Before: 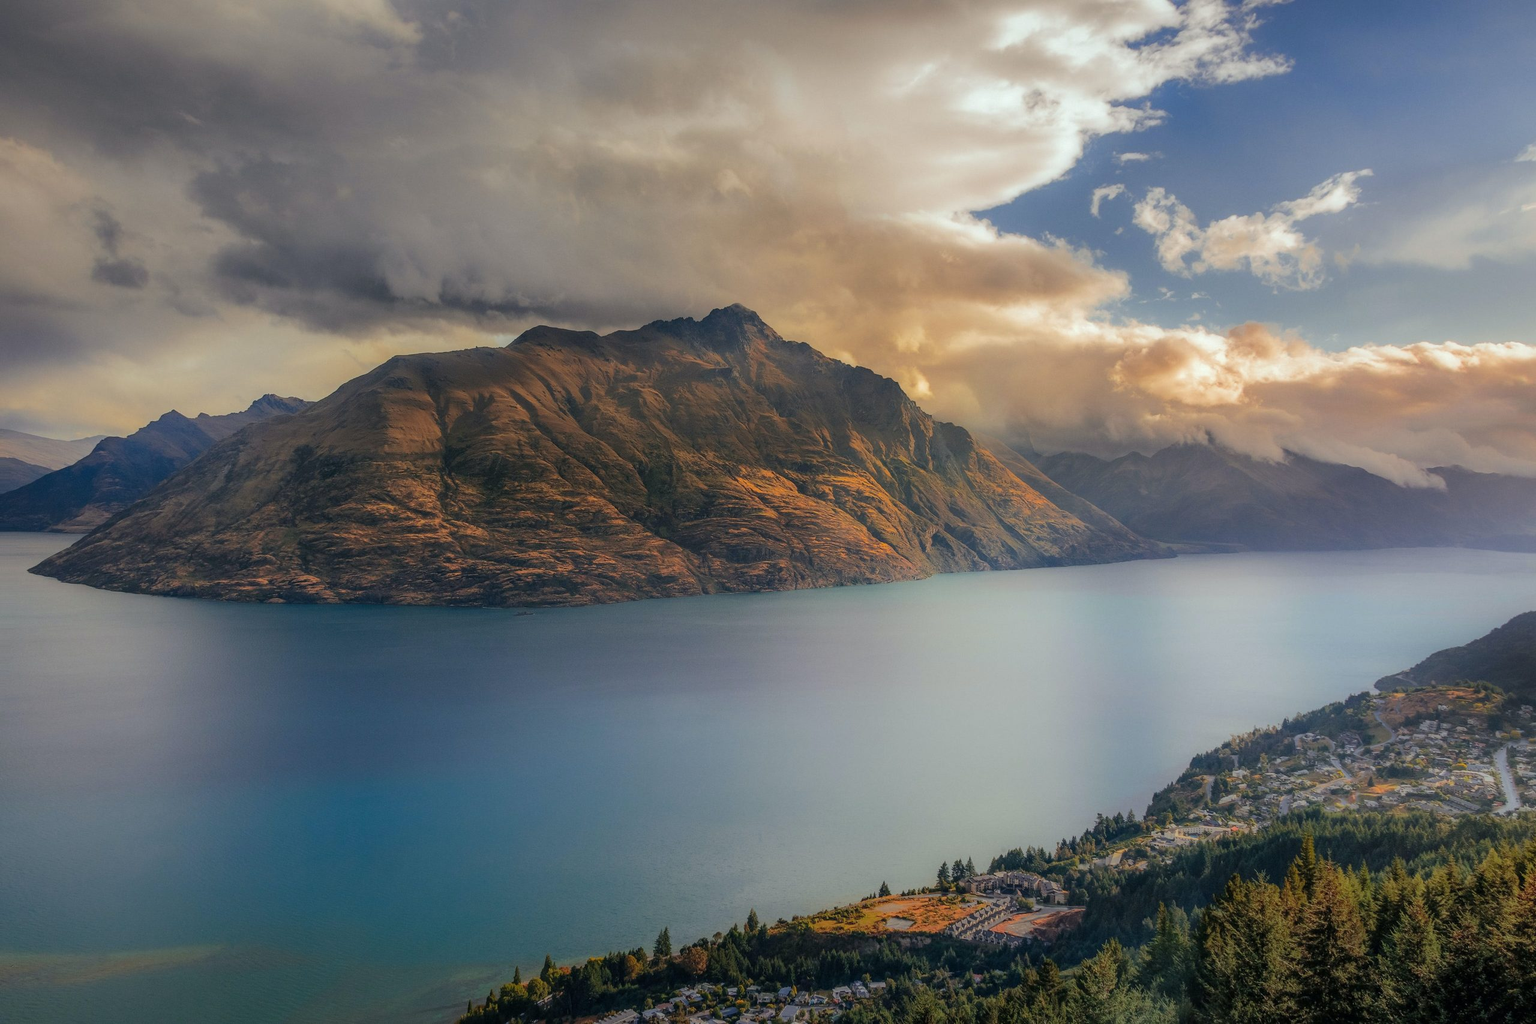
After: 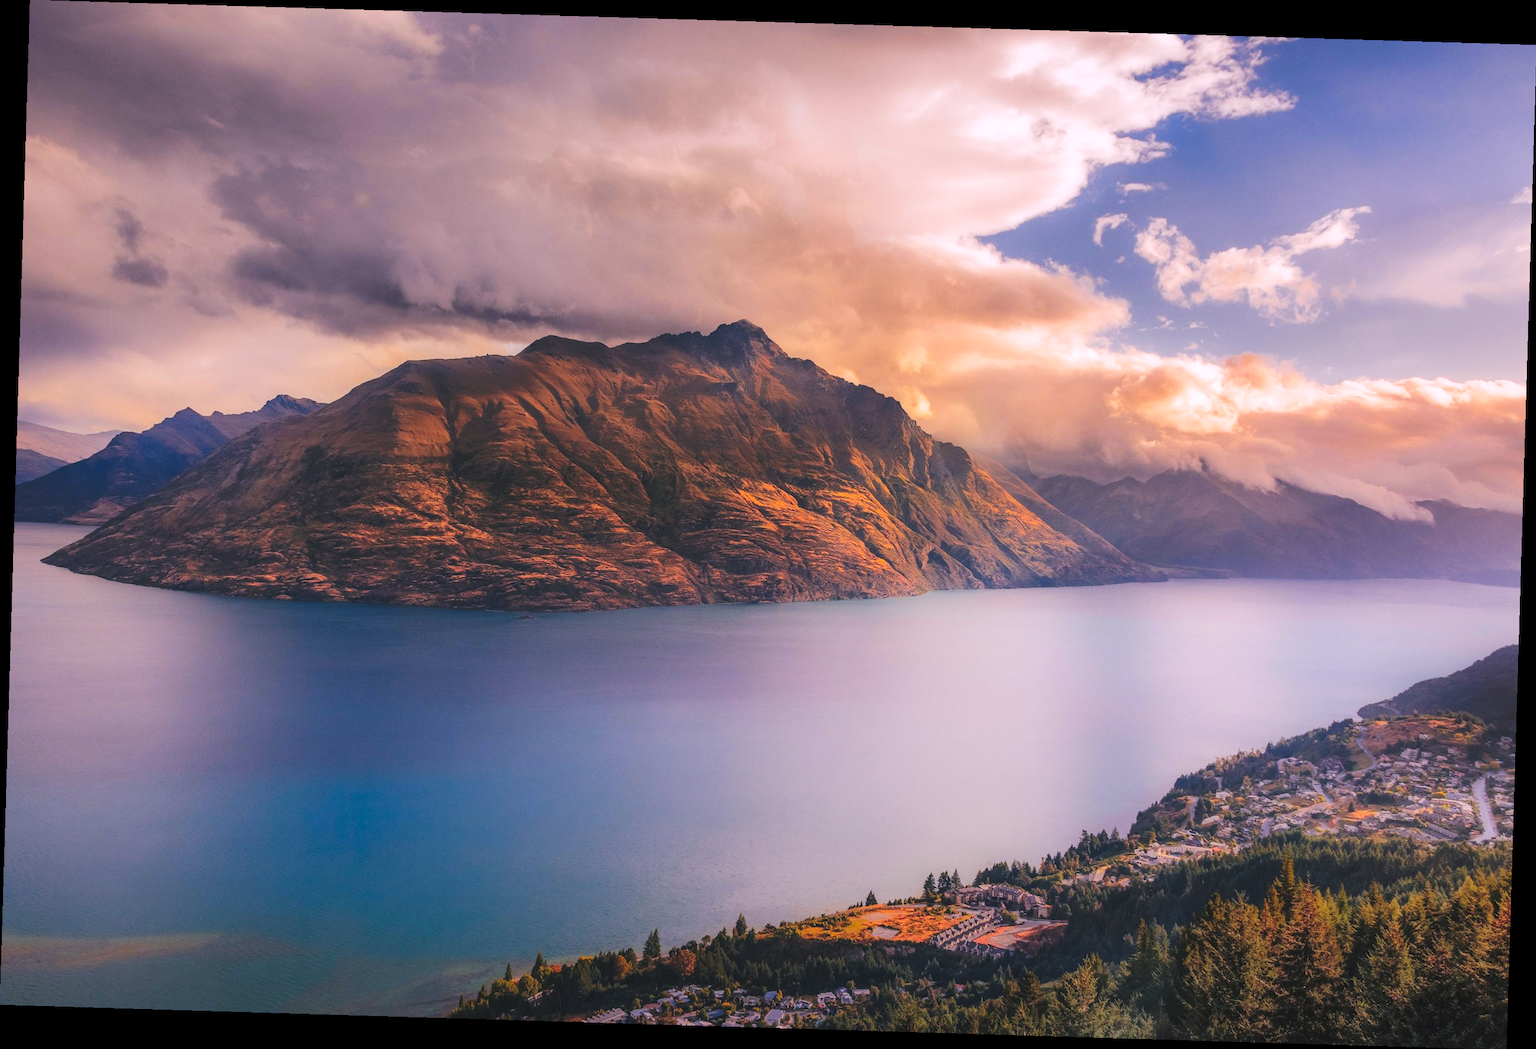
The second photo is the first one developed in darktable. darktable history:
rotate and perspective: rotation 1.72°, automatic cropping off
white balance: red 1.188, blue 1.11
tone curve: curves: ch0 [(0, 0) (0.003, 0.077) (0.011, 0.089) (0.025, 0.105) (0.044, 0.122) (0.069, 0.134) (0.1, 0.151) (0.136, 0.171) (0.177, 0.198) (0.224, 0.23) (0.277, 0.273) (0.335, 0.343) (0.399, 0.422) (0.468, 0.508) (0.543, 0.601) (0.623, 0.695) (0.709, 0.782) (0.801, 0.866) (0.898, 0.934) (1, 1)], preserve colors none
